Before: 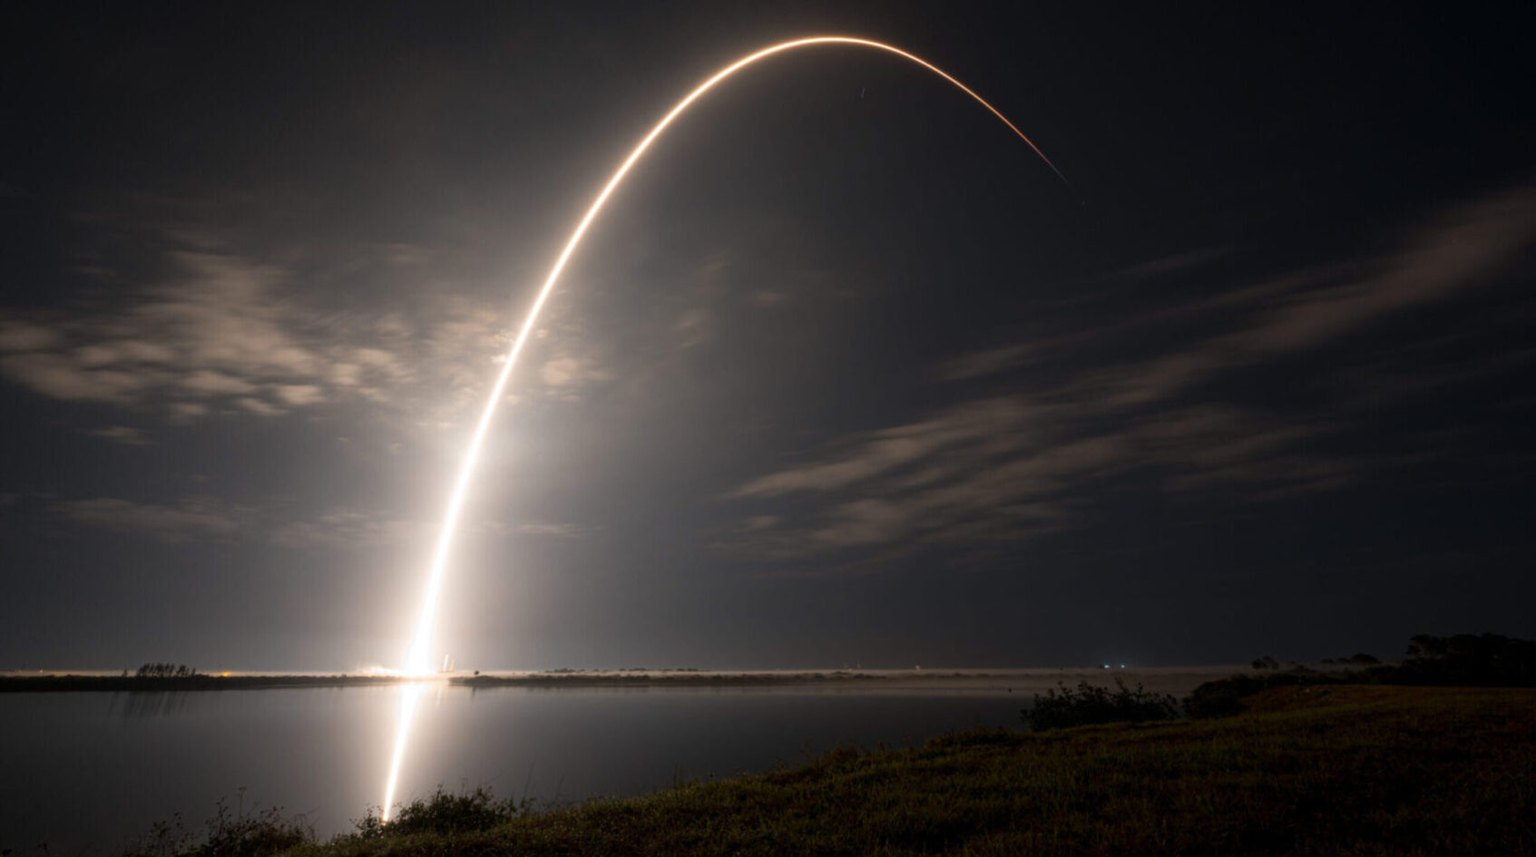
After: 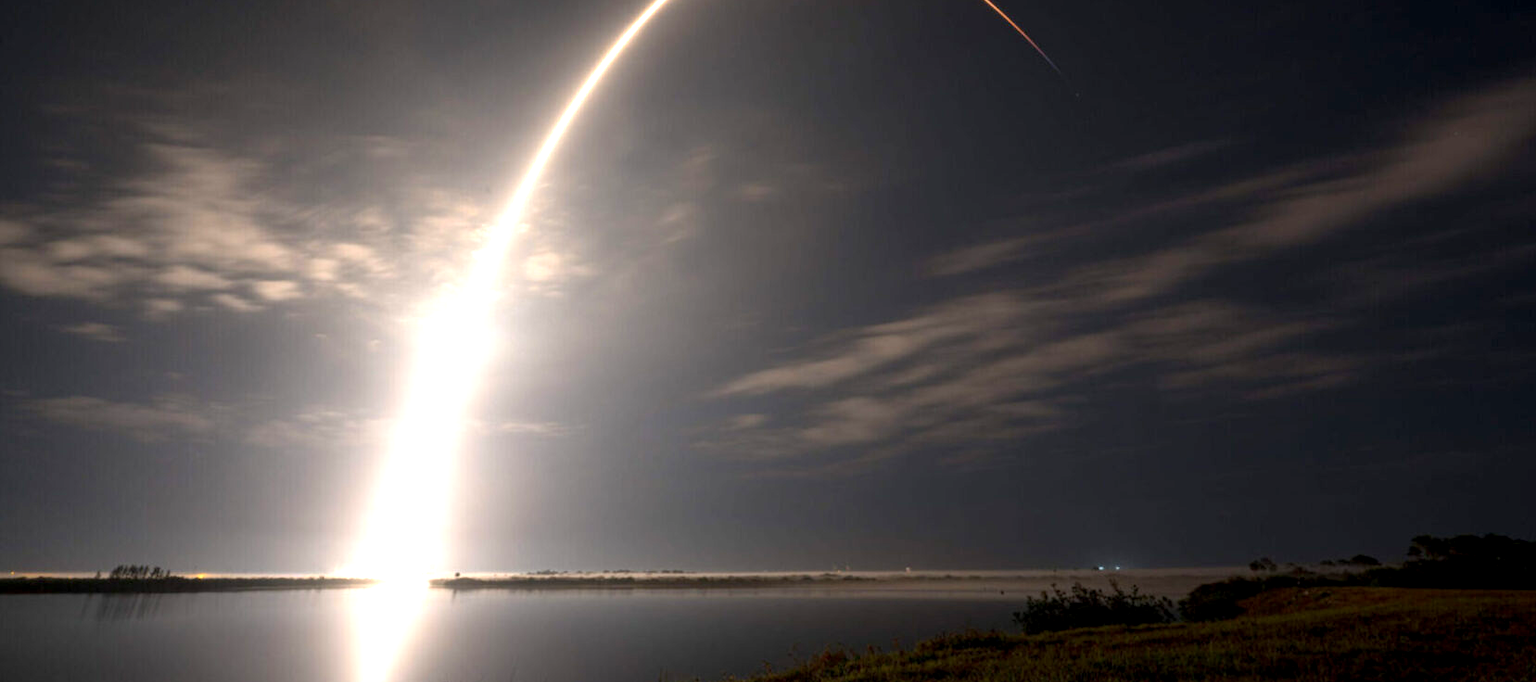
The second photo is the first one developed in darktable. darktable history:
crop and rotate: left 1.906%, top 13.007%, right 0.168%, bottom 9.07%
exposure: black level correction 0.001, exposure 1 EV, compensate exposure bias true, compensate highlight preservation false
